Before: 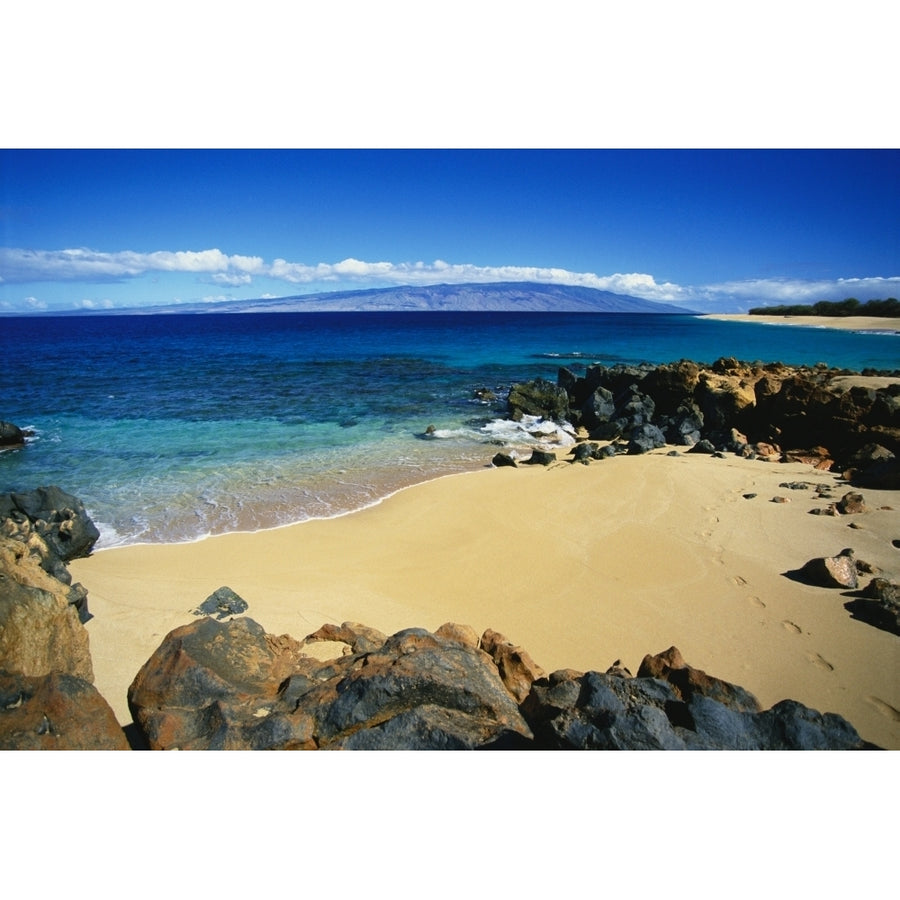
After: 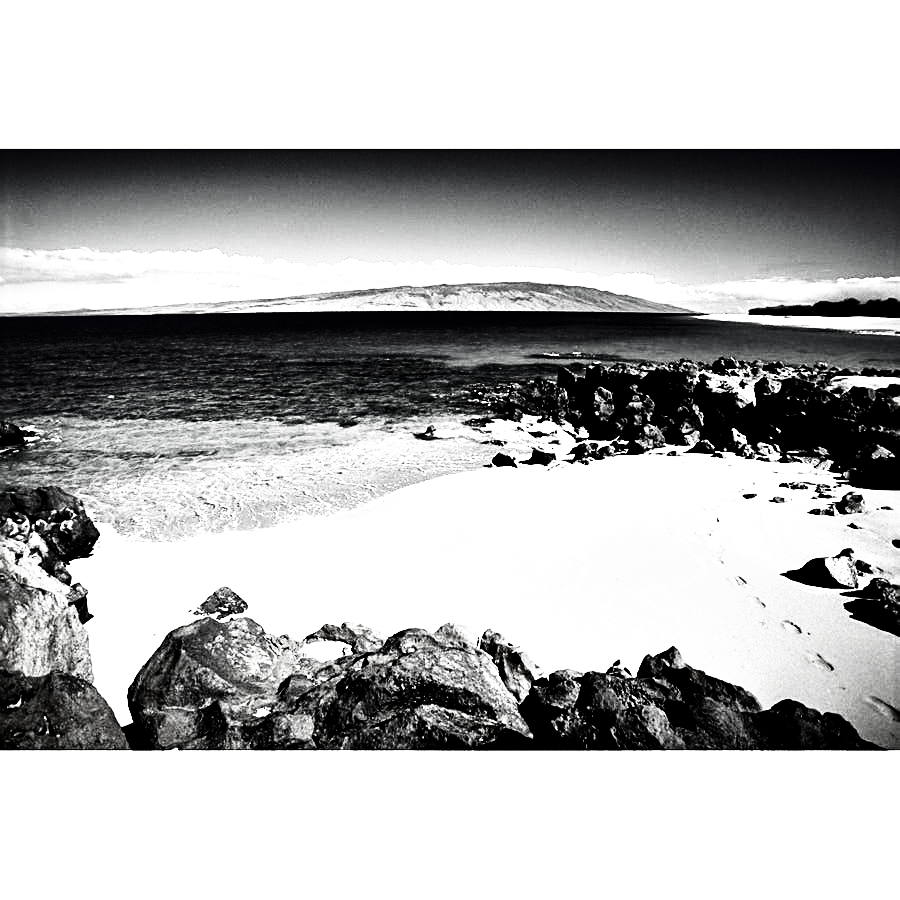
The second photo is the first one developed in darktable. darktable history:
sharpen: amount 0.496
contrast equalizer: y [[0.6 ×6], [0.55 ×6], [0 ×6], [0 ×6], [0 ×6]]
contrast brightness saturation: contrast 0.016, brightness -0.996, saturation -0.986
exposure: black level correction 0, exposure 0.949 EV, compensate exposure bias true, compensate highlight preservation false
base curve: curves: ch0 [(0, 0.003) (0.001, 0.002) (0.006, 0.004) (0.02, 0.022) (0.048, 0.086) (0.094, 0.234) (0.162, 0.431) (0.258, 0.629) (0.385, 0.8) (0.548, 0.918) (0.751, 0.988) (1, 1)], preserve colors none
